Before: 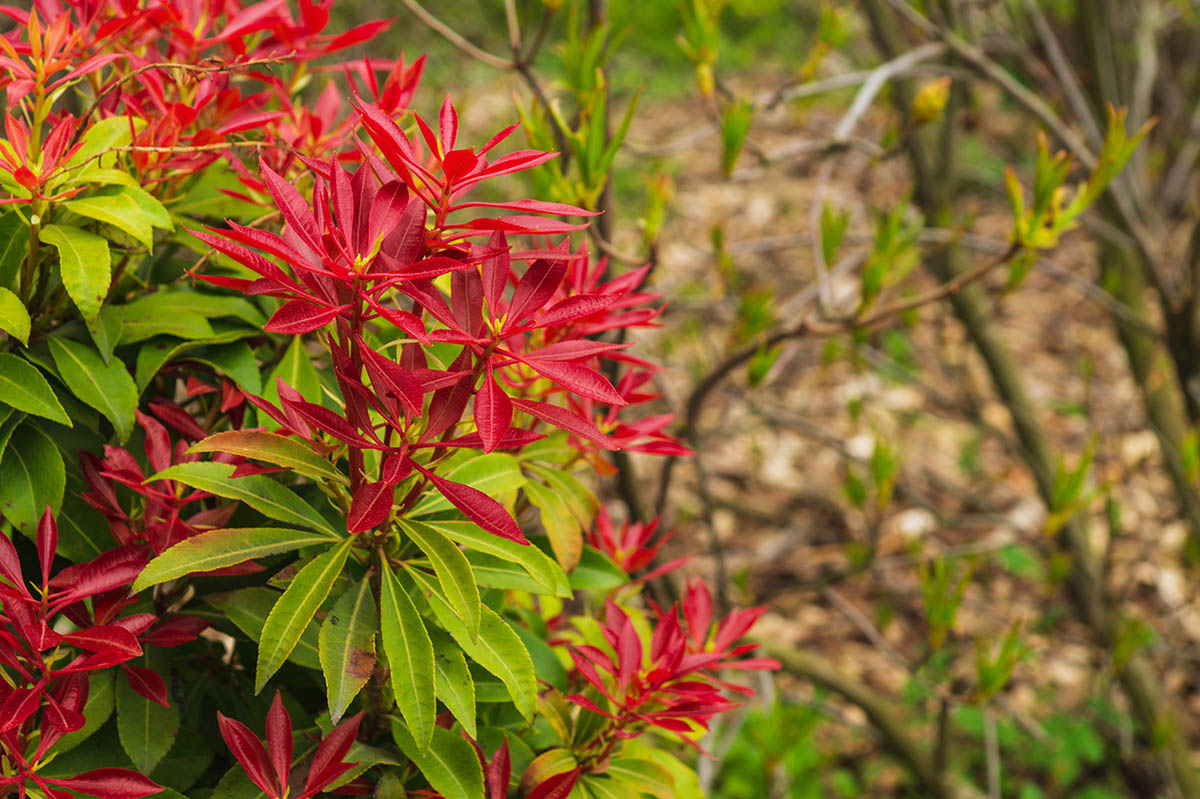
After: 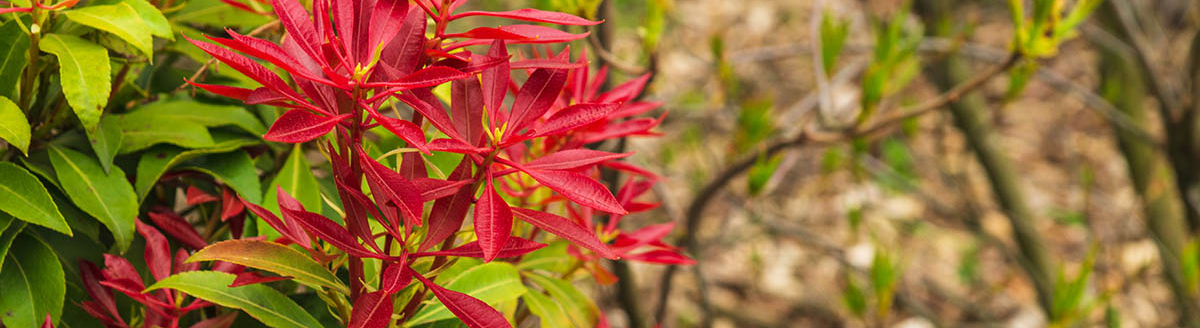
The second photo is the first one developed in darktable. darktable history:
crop and rotate: top 23.992%, bottom 34.911%
exposure: exposure 0.126 EV, compensate highlight preservation false
